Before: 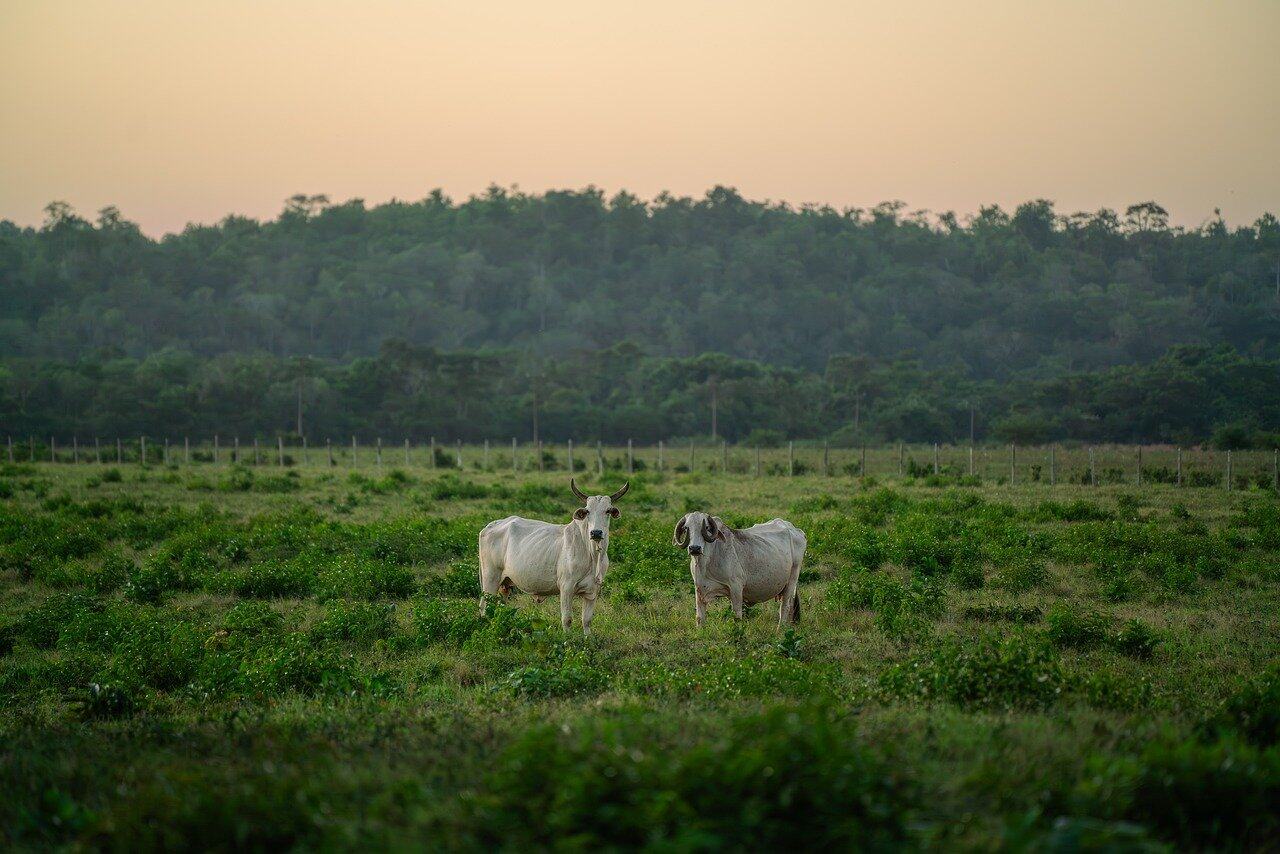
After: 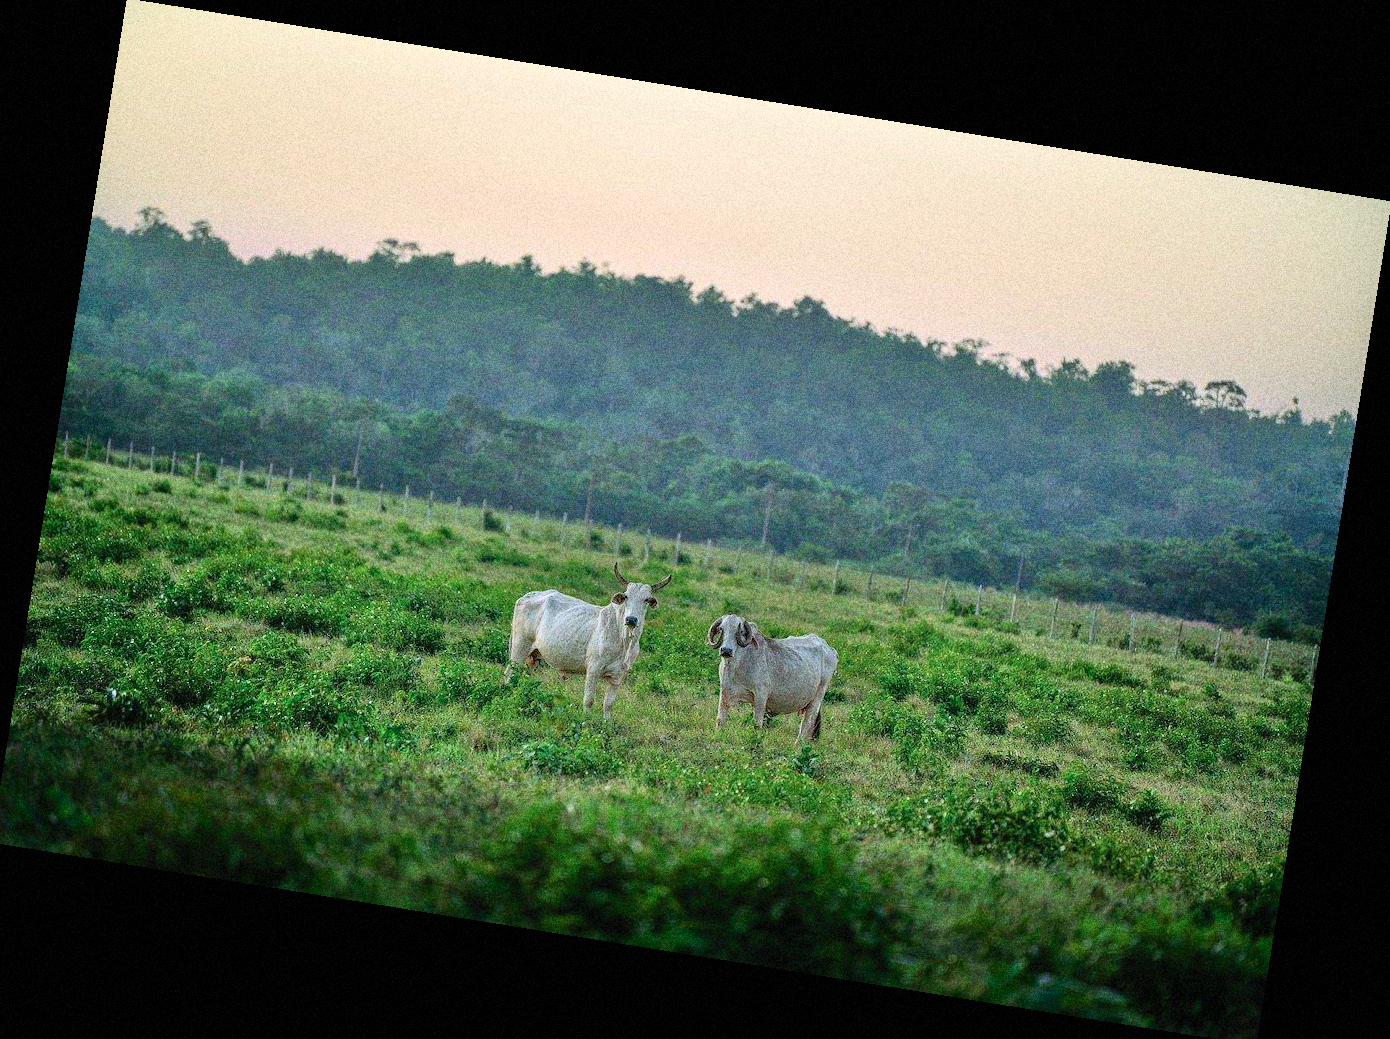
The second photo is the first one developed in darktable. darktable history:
tone equalizer: -8 EV -0.528 EV, -7 EV -0.319 EV, -6 EV -0.083 EV, -5 EV 0.413 EV, -4 EV 0.985 EV, -3 EV 0.791 EV, -2 EV -0.01 EV, -1 EV 0.14 EV, +0 EV -0.012 EV, smoothing 1
contrast brightness saturation: contrast 0.2, brightness 0.16, saturation 0.22
grain: coarseness 14.49 ISO, strength 48.04%, mid-tones bias 35%
rotate and perspective: rotation 9.12°, automatic cropping off
haze removal: strength 0.12, distance 0.25, compatibility mode true, adaptive false
color calibration: illuminant as shot in camera, x 0.369, y 0.376, temperature 4328.46 K, gamut compression 3
crop and rotate: left 0.614%, top 0.179%, bottom 0.309%
